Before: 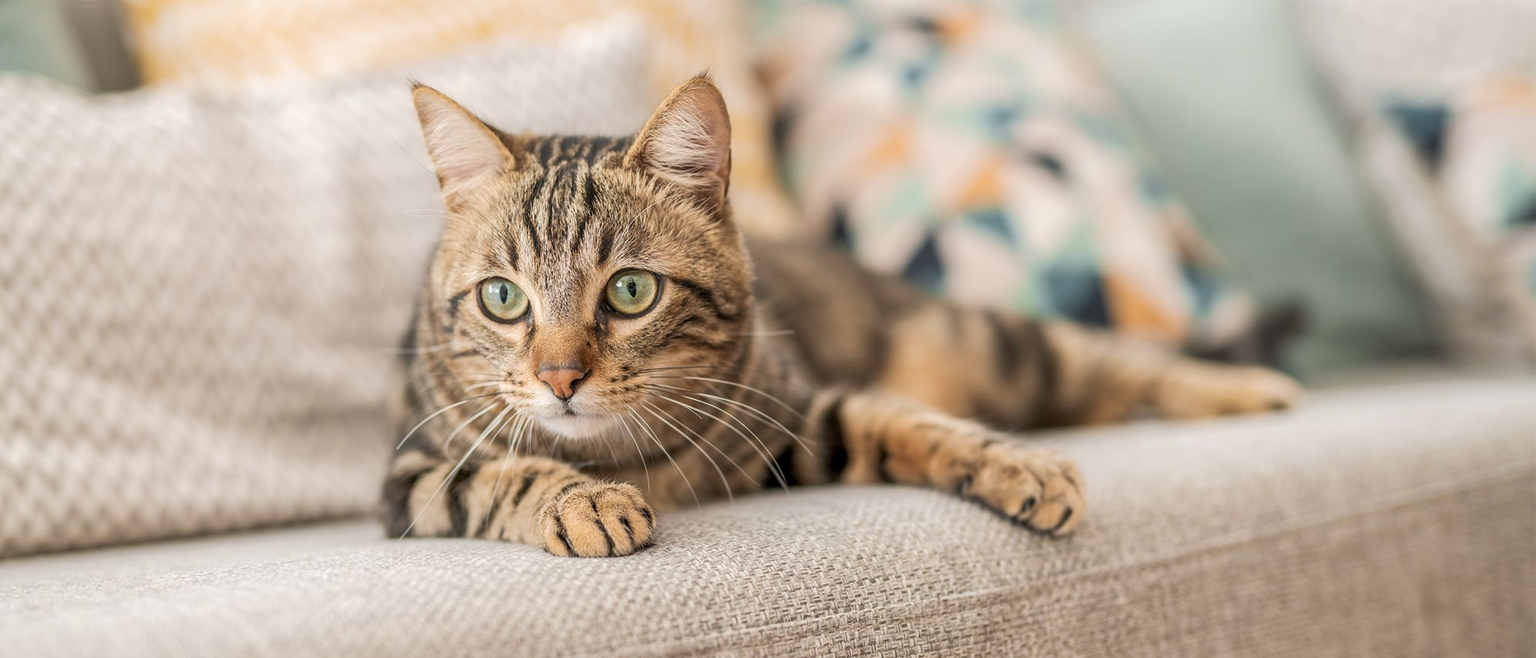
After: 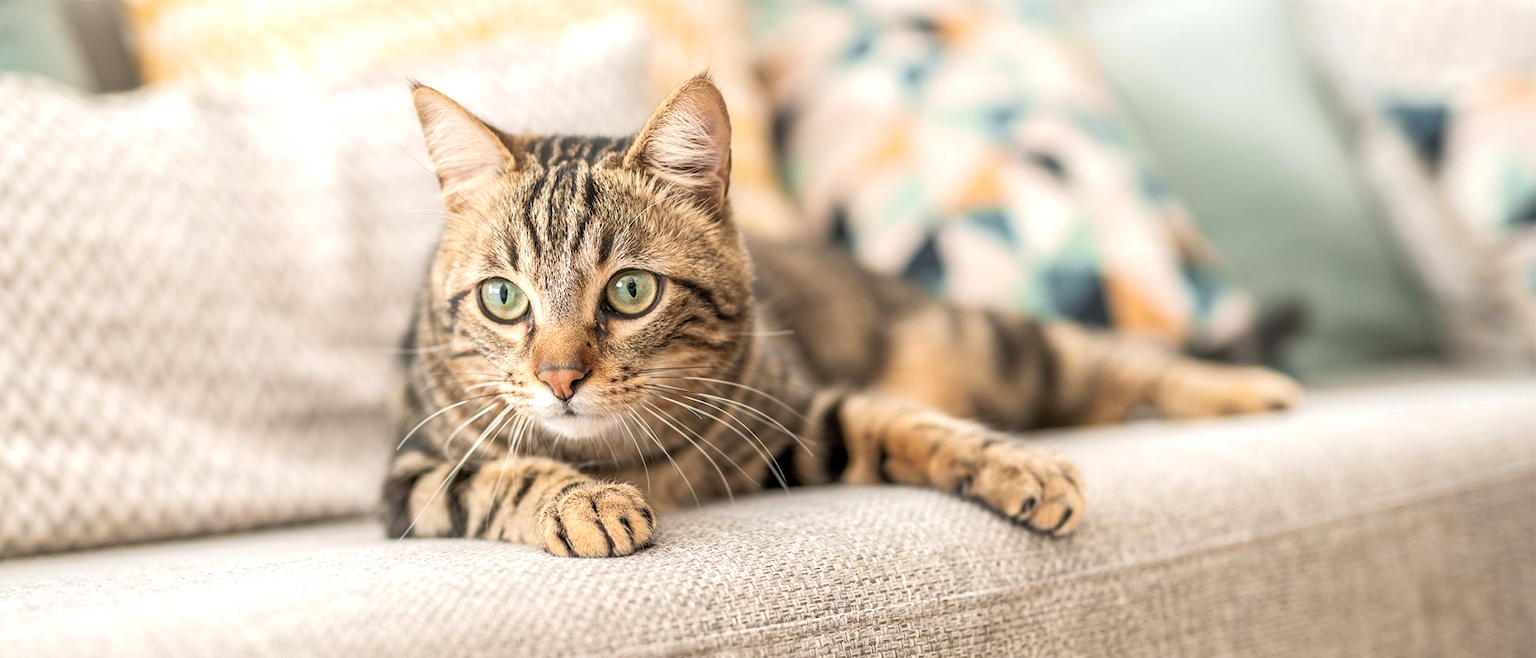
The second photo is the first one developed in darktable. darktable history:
tone equalizer: -8 EV -0.394 EV, -7 EV -0.382 EV, -6 EV -0.354 EV, -5 EV -0.219 EV, -3 EV 0.257 EV, -2 EV 0.319 EV, -1 EV 0.404 EV, +0 EV 0.437 EV
